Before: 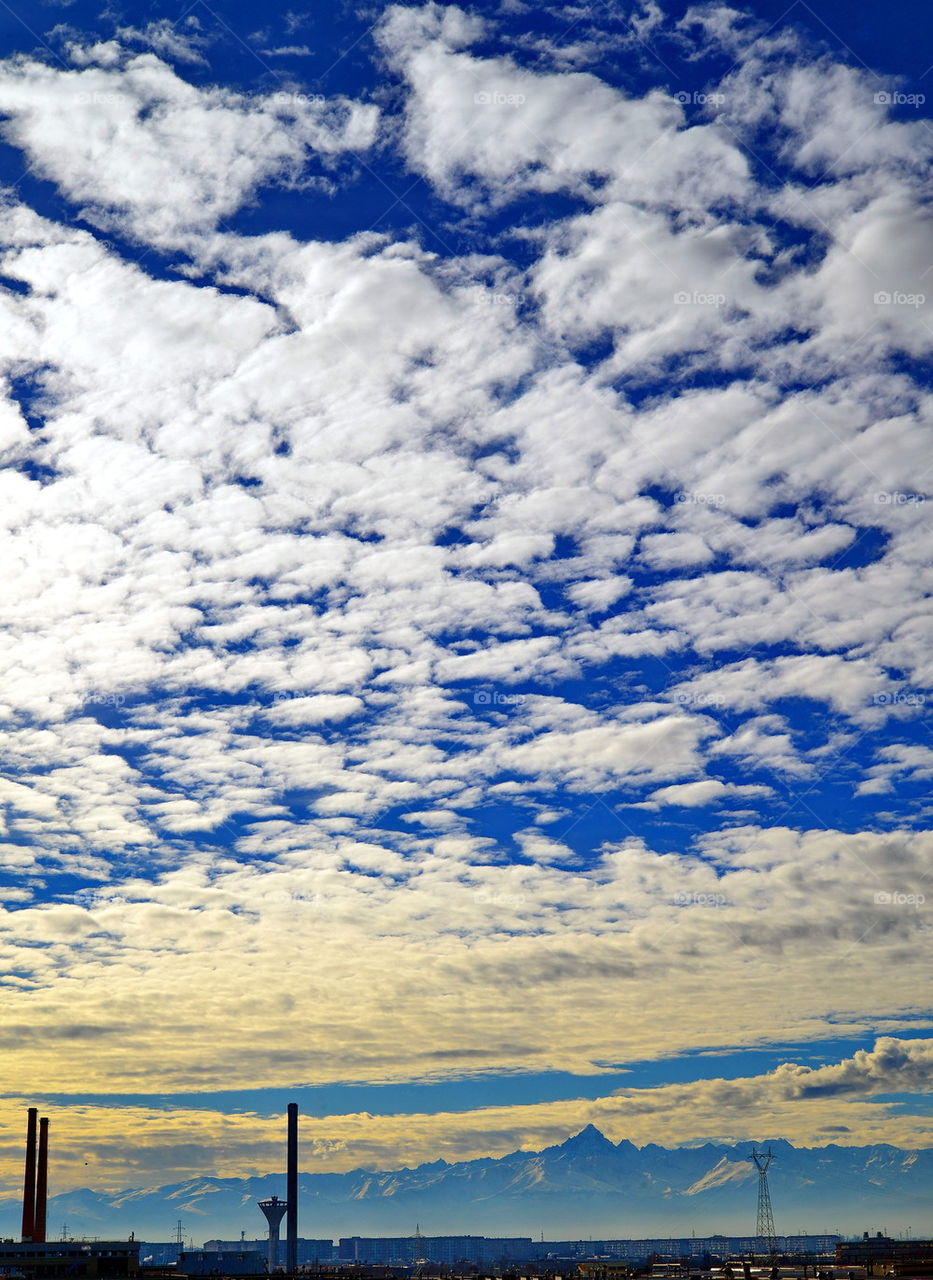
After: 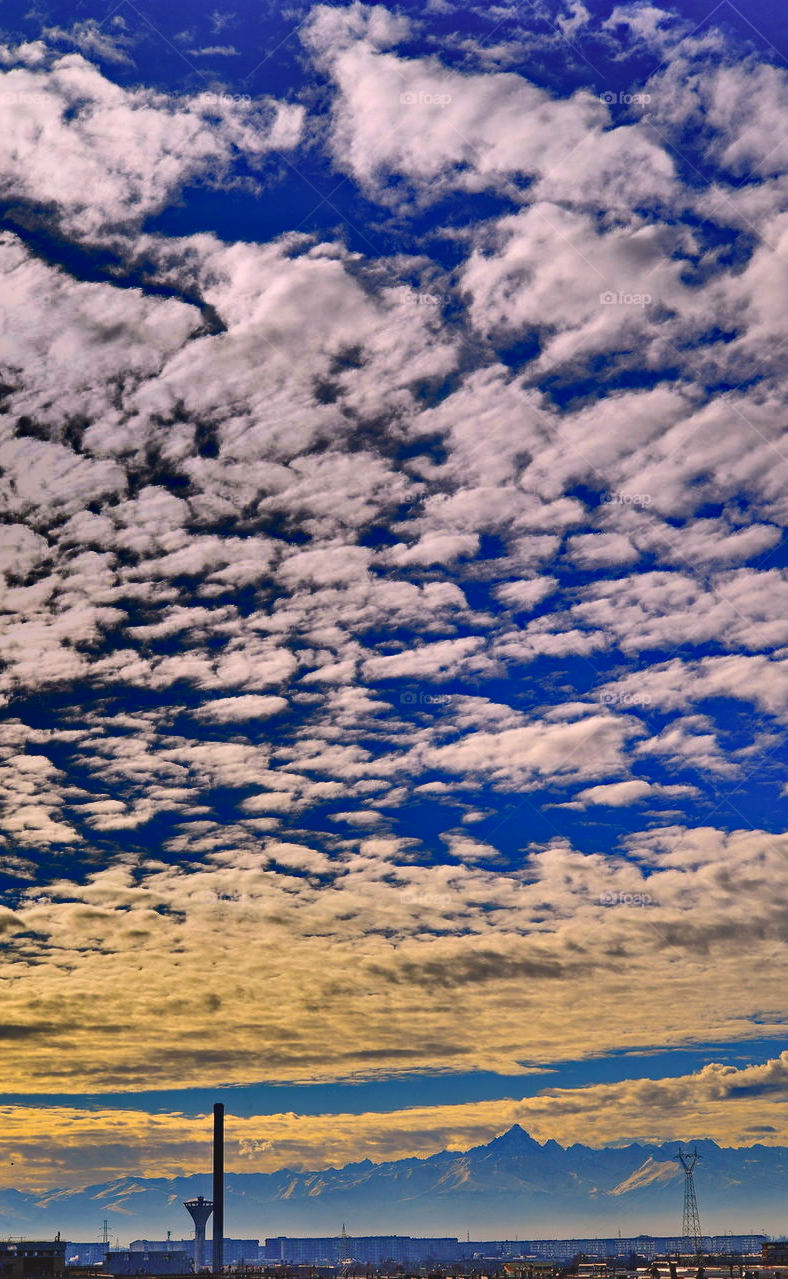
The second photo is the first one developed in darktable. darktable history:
shadows and highlights: radius 123.95, shadows 98.29, white point adjustment -3.03, highlights -99.09, highlights color adjustment 55.78%, soften with gaussian
crop: left 8.026%, right 7.469%
tone equalizer: on, module defaults
color balance rgb: shadows lift › chroma 1.034%, shadows lift › hue 217.11°, global offset › luminance 0.52%, linear chroma grading › global chroma 0.857%, perceptual saturation grading › global saturation 3.091%, contrast -10.569%
base curve: curves: ch0 [(0, 0) (0.257, 0.25) (0.482, 0.586) (0.757, 0.871) (1, 1)]
haze removal: compatibility mode true, adaptive false
color correction: highlights a* 14.52, highlights b* 4.73
